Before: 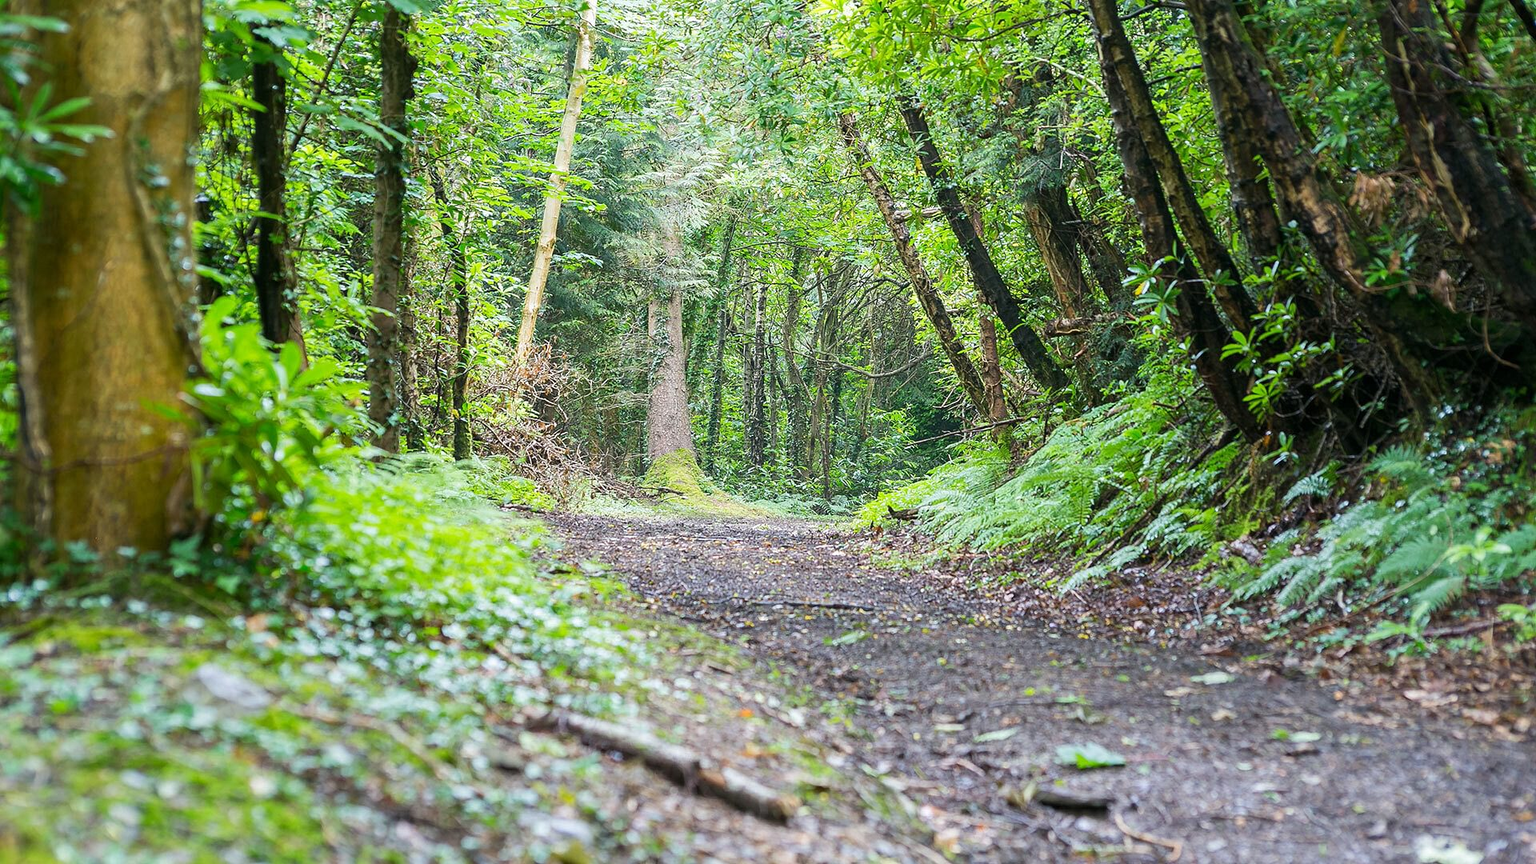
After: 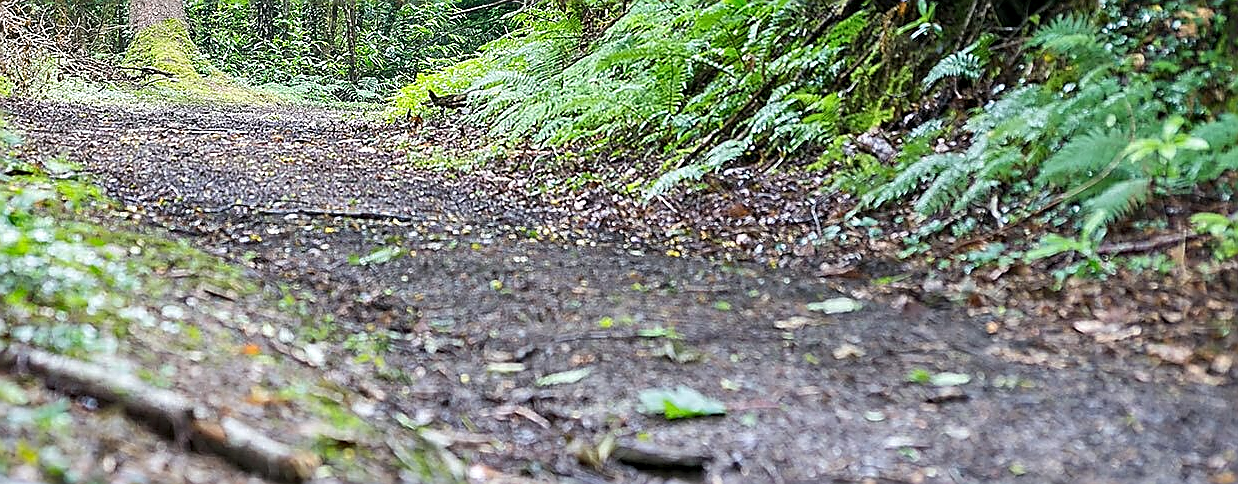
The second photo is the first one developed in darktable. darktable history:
shadows and highlights: shadows 52.42, soften with gaussian
sharpen: radius 1.4, amount 1.25, threshold 0.7
crop and rotate: left 35.509%, top 50.238%, bottom 4.934%
contrast equalizer: y [[0.526, 0.53, 0.532, 0.532, 0.53, 0.525], [0.5 ×6], [0.5 ×6], [0 ×6], [0 ×6]]
